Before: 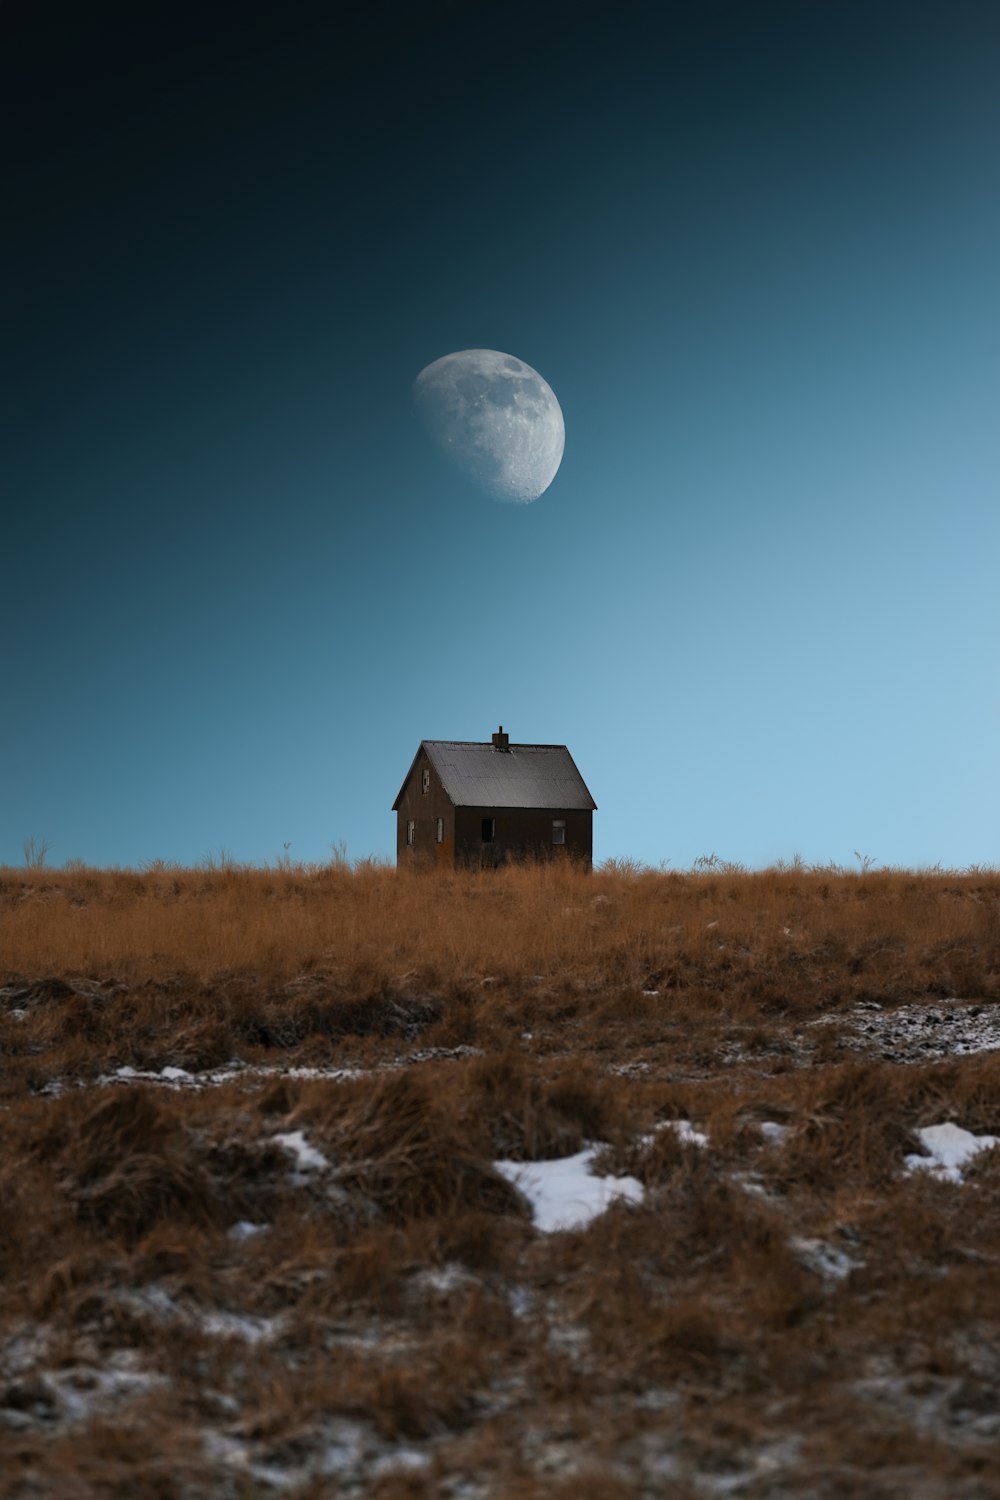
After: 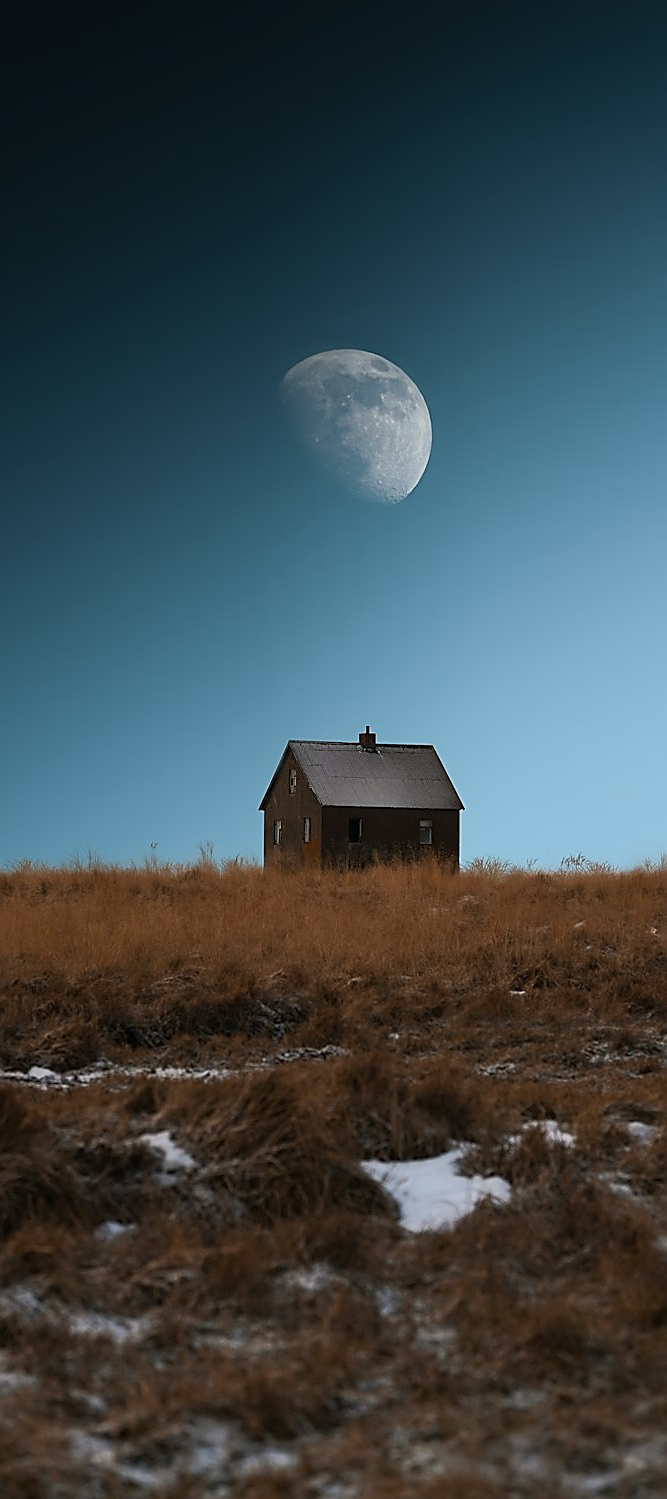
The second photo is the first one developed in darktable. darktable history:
crop and rotate: left 13.388%, right 19.905%
sharpen: radius 1.367, amount 1.248, threshold 0.789
